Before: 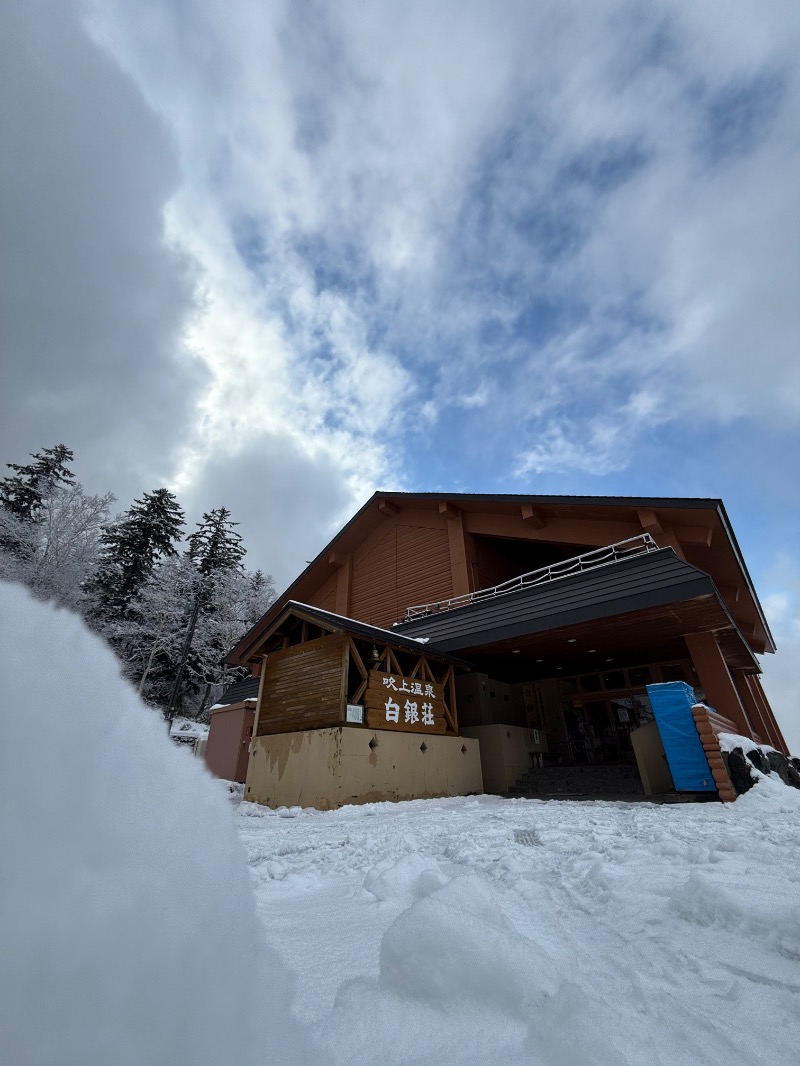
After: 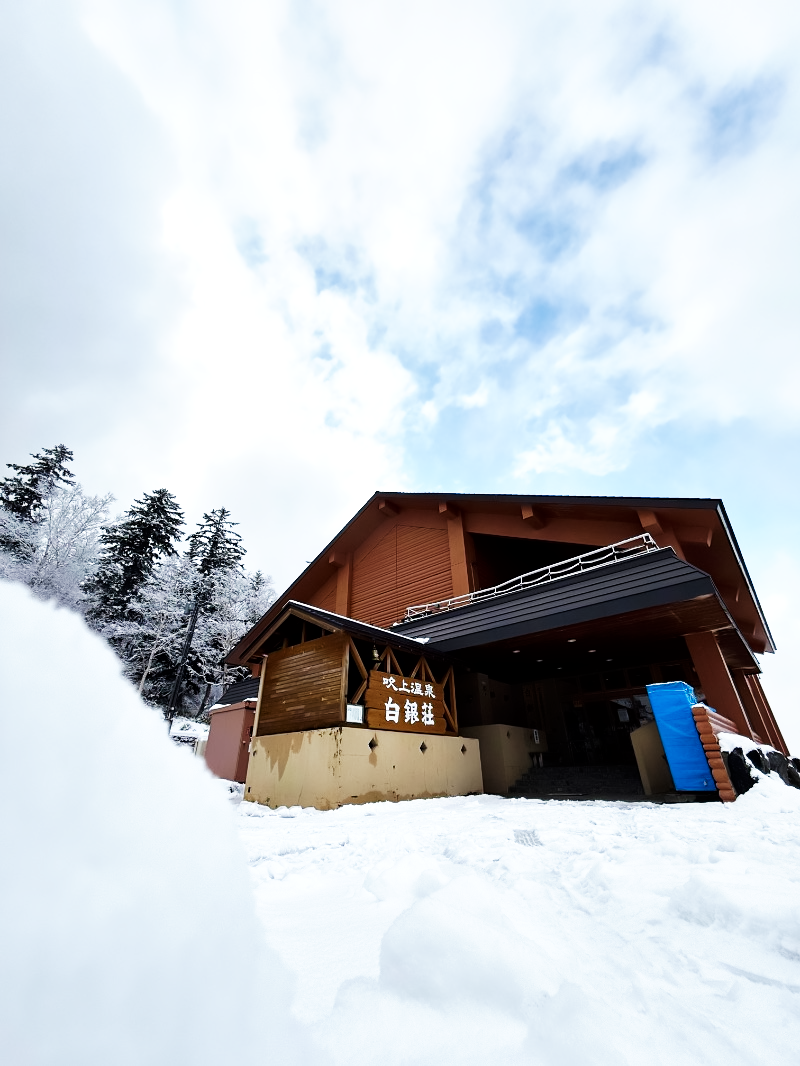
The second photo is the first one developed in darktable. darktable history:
astrophoto denoise: on, module defaults | blend: blend mode normal, opacity 33%; mask: uniform (no mask)
base curve: curves: ch0 [(0, 0) (0.007, 0.004) (0.027, 0.03) (0.046, 0.07) (0.207, 0.54) (0.442, 0.872) (0.673, 0.972) (1, 1)], preserve colors none
exposure: exposure 0.4 EV, compensate highlight preservation false
local contrast: mode bilateral grid, contrast 20, coarseness 50, detail 120%, midtone range 0.2 | blend: blend mode normal, opacity 15%; mask: uniform (no mask)
